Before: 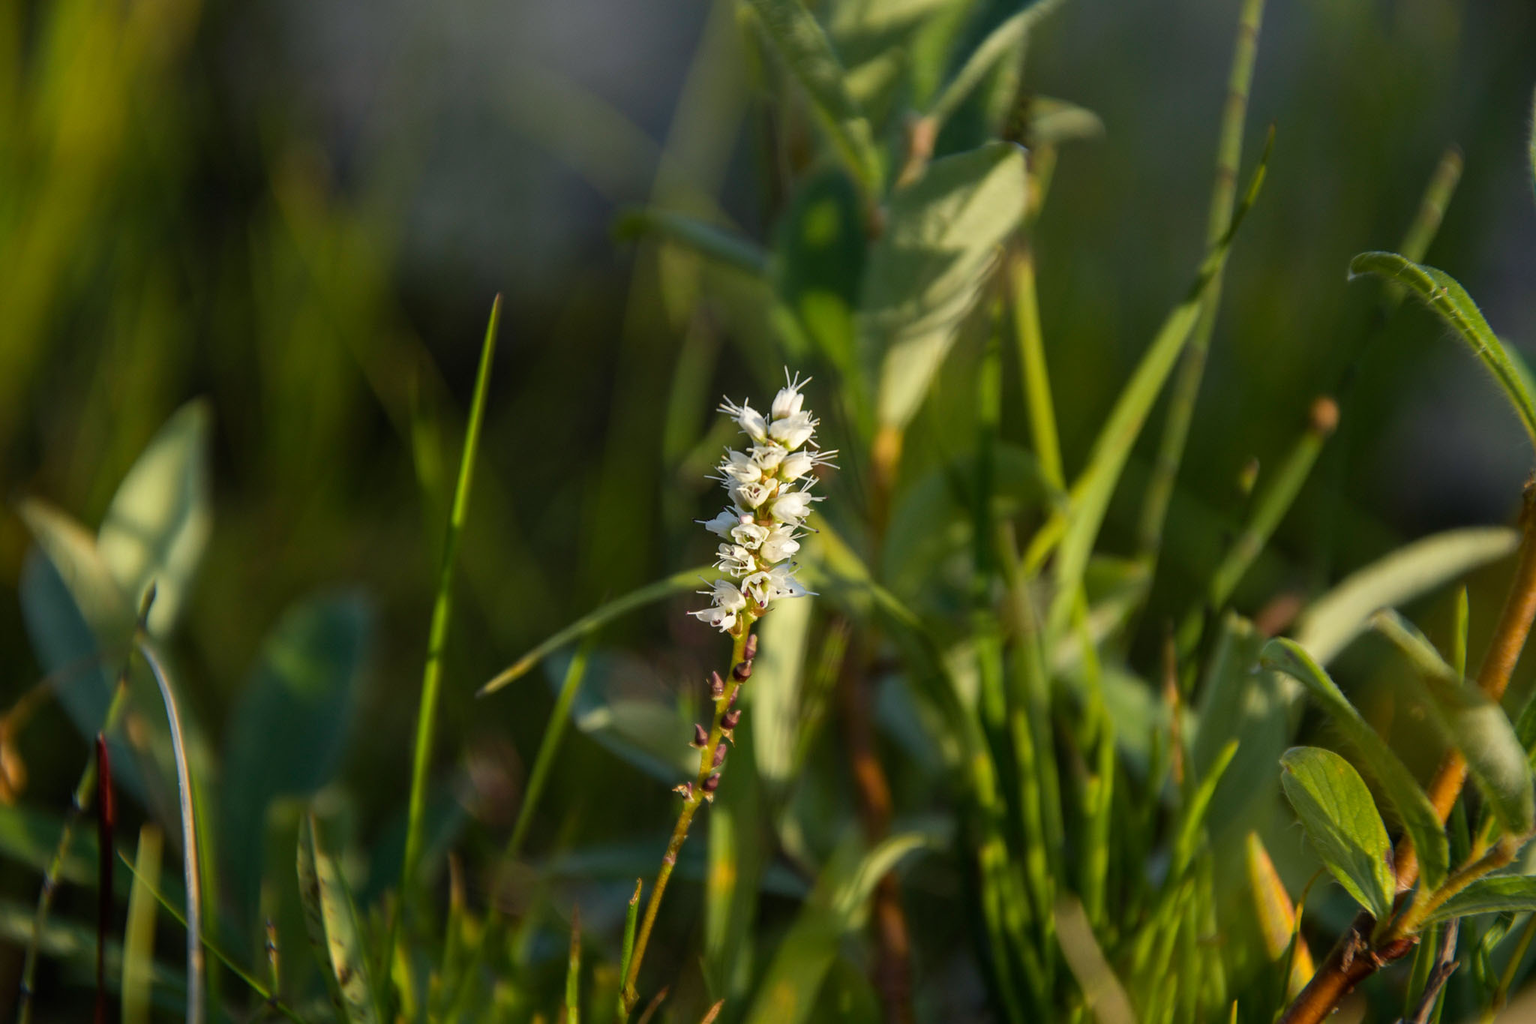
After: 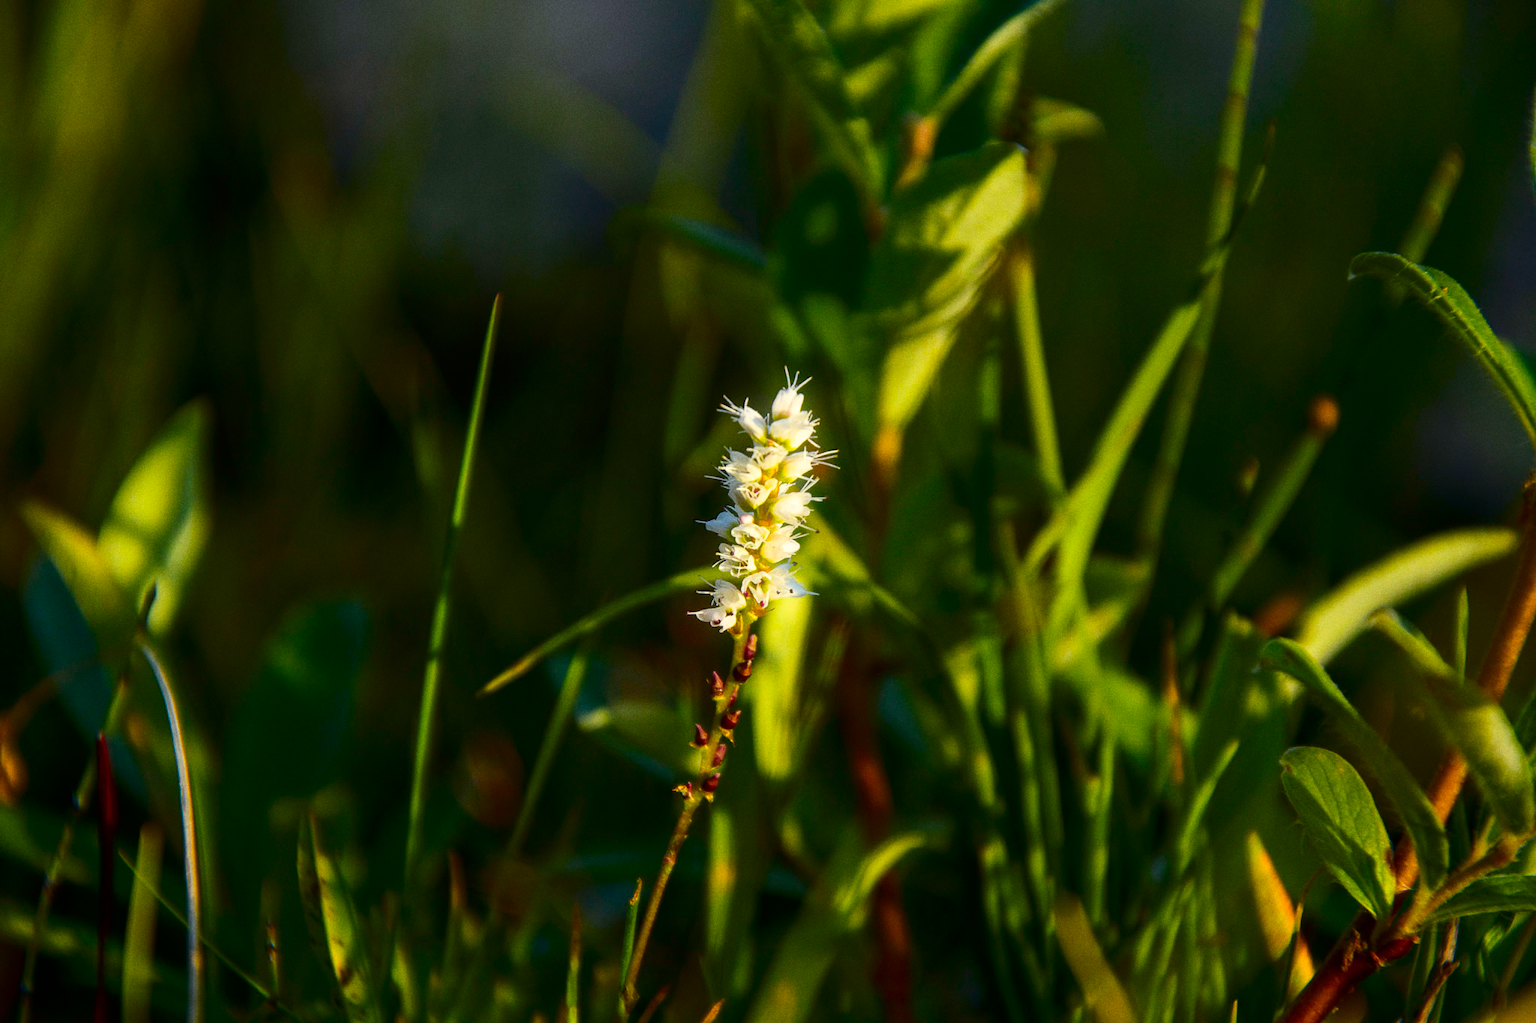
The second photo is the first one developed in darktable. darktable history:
grain: coarseness 7.08 ISO, strength 21.67%, mid-tones bias 59.58%
bloom: size 5%, threshold 95%, strength 15%
contrast brightness saturation: contrast 0.21, brightness -0.11, saturation 0.21
color balance rgb: linear chroma grading › global chroma 15%, perceptual saturation grading › global saturation 30%
crop: bottom 0.071%
